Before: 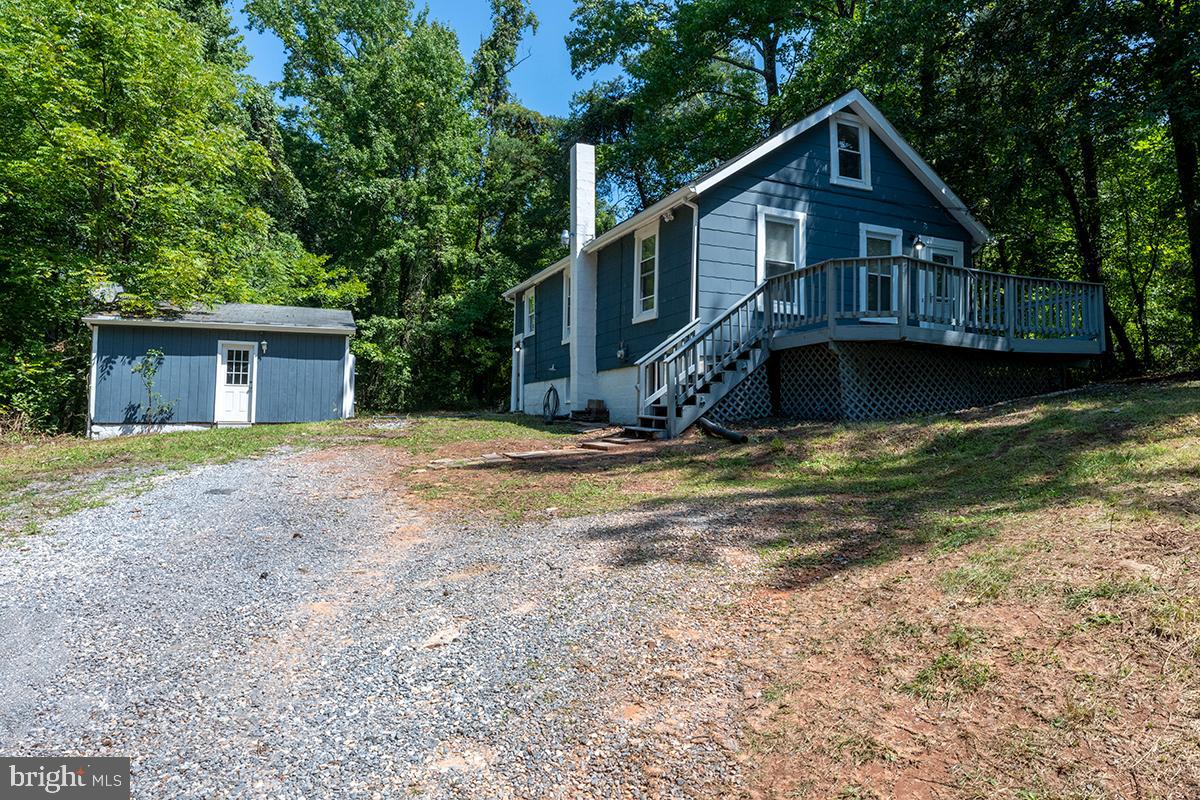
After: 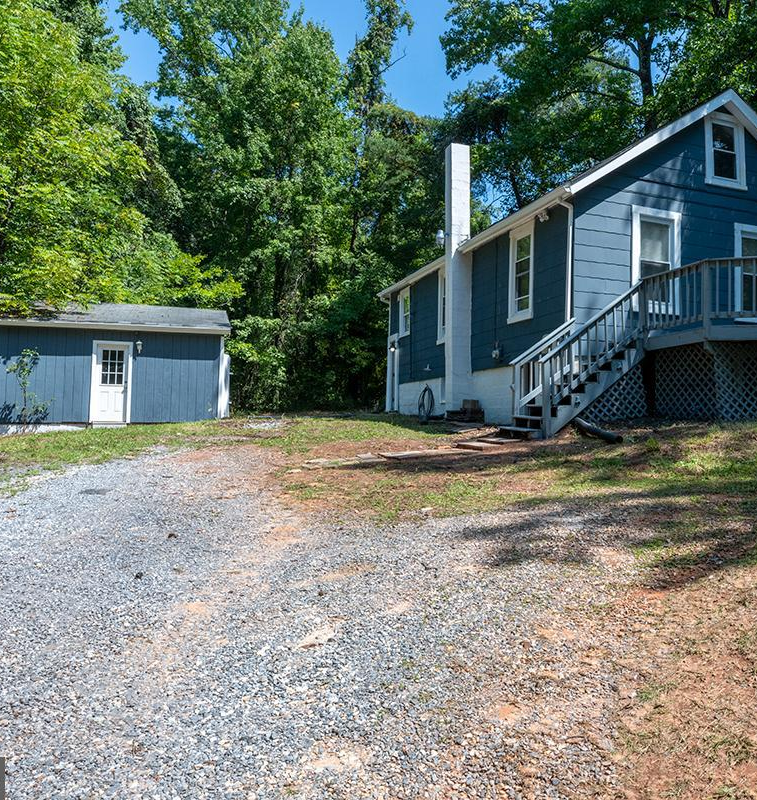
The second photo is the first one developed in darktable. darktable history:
crop: left 10.489%, right 26.378%
